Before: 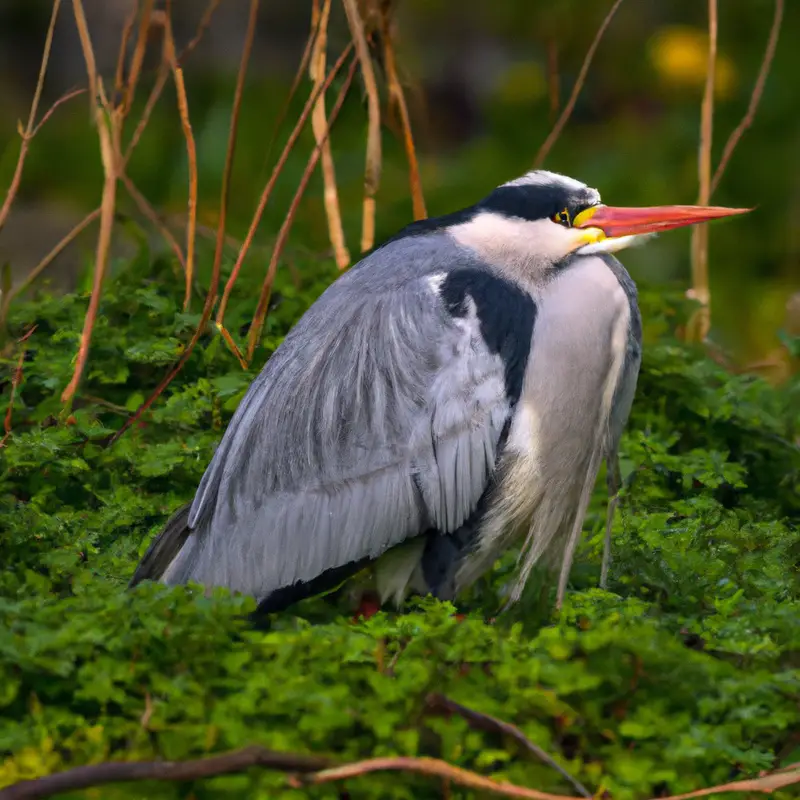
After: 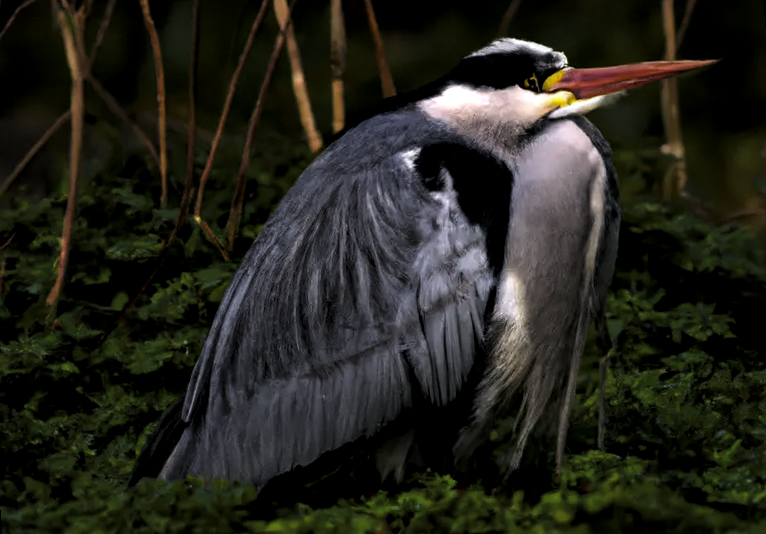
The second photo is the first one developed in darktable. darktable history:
rotate and perspective: rotation -4.57°, crop left 0.054, crop right 0.944, crop top 0.087, crop bottom 0.914
local contrast: highlights 100%, shadows 100%, detail 120%, midtone range 0.2
haze removal: compatibility mode true, adaptive false
levels: mode automatic, black 8.58%, gray 59.42%, levels [0, 0.445, 1]
crop: top 11.038%, bottom 13.962%
